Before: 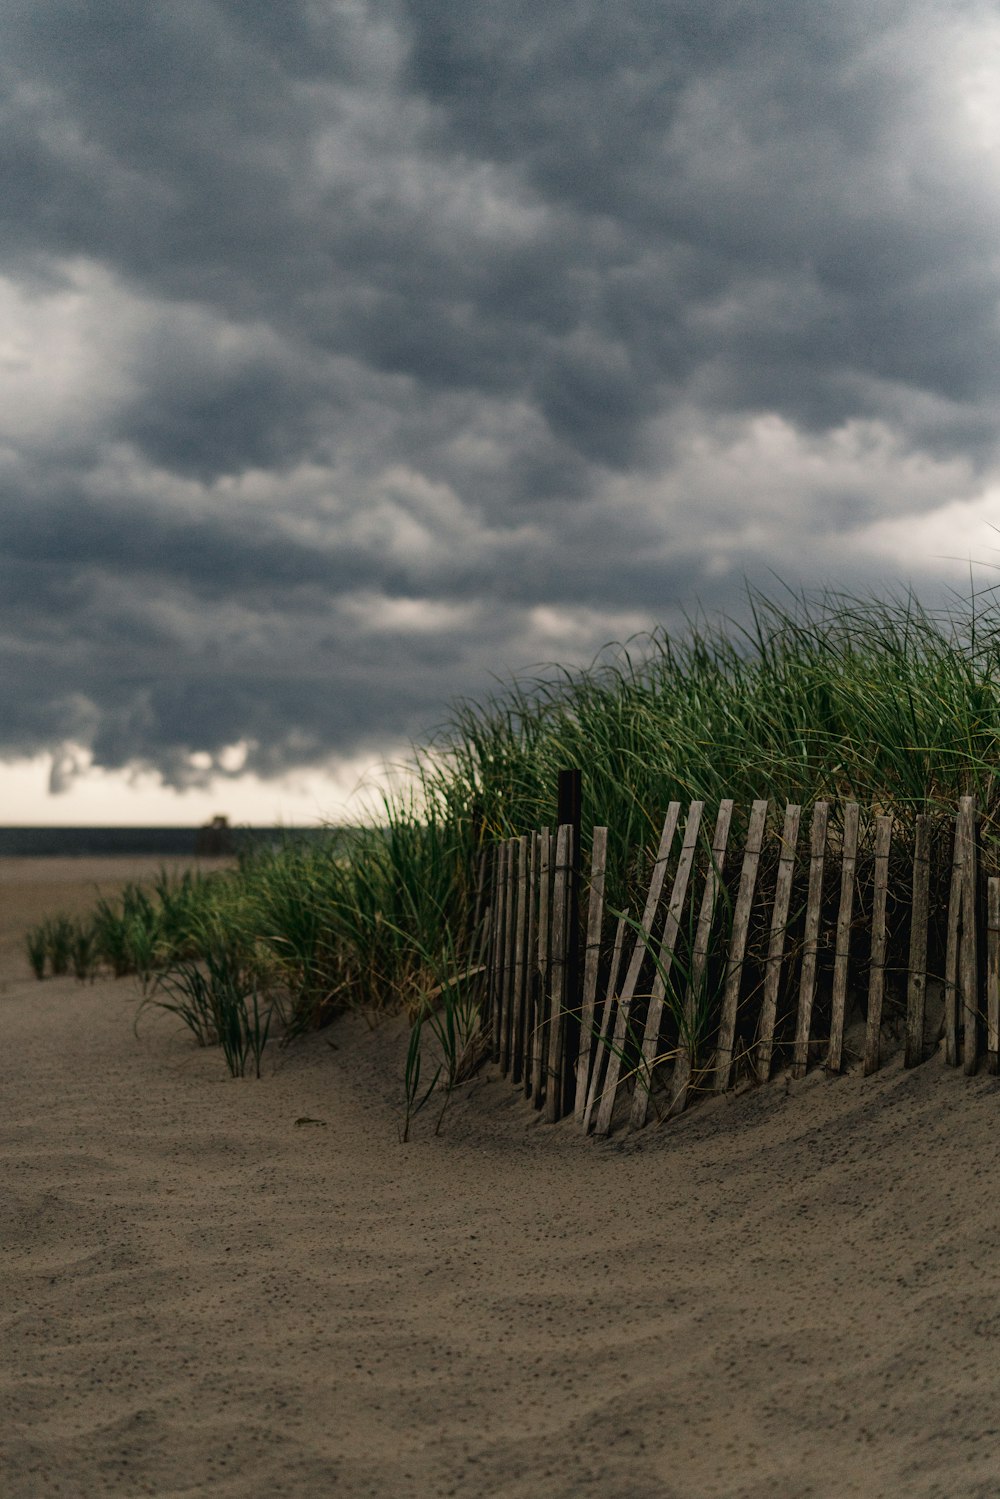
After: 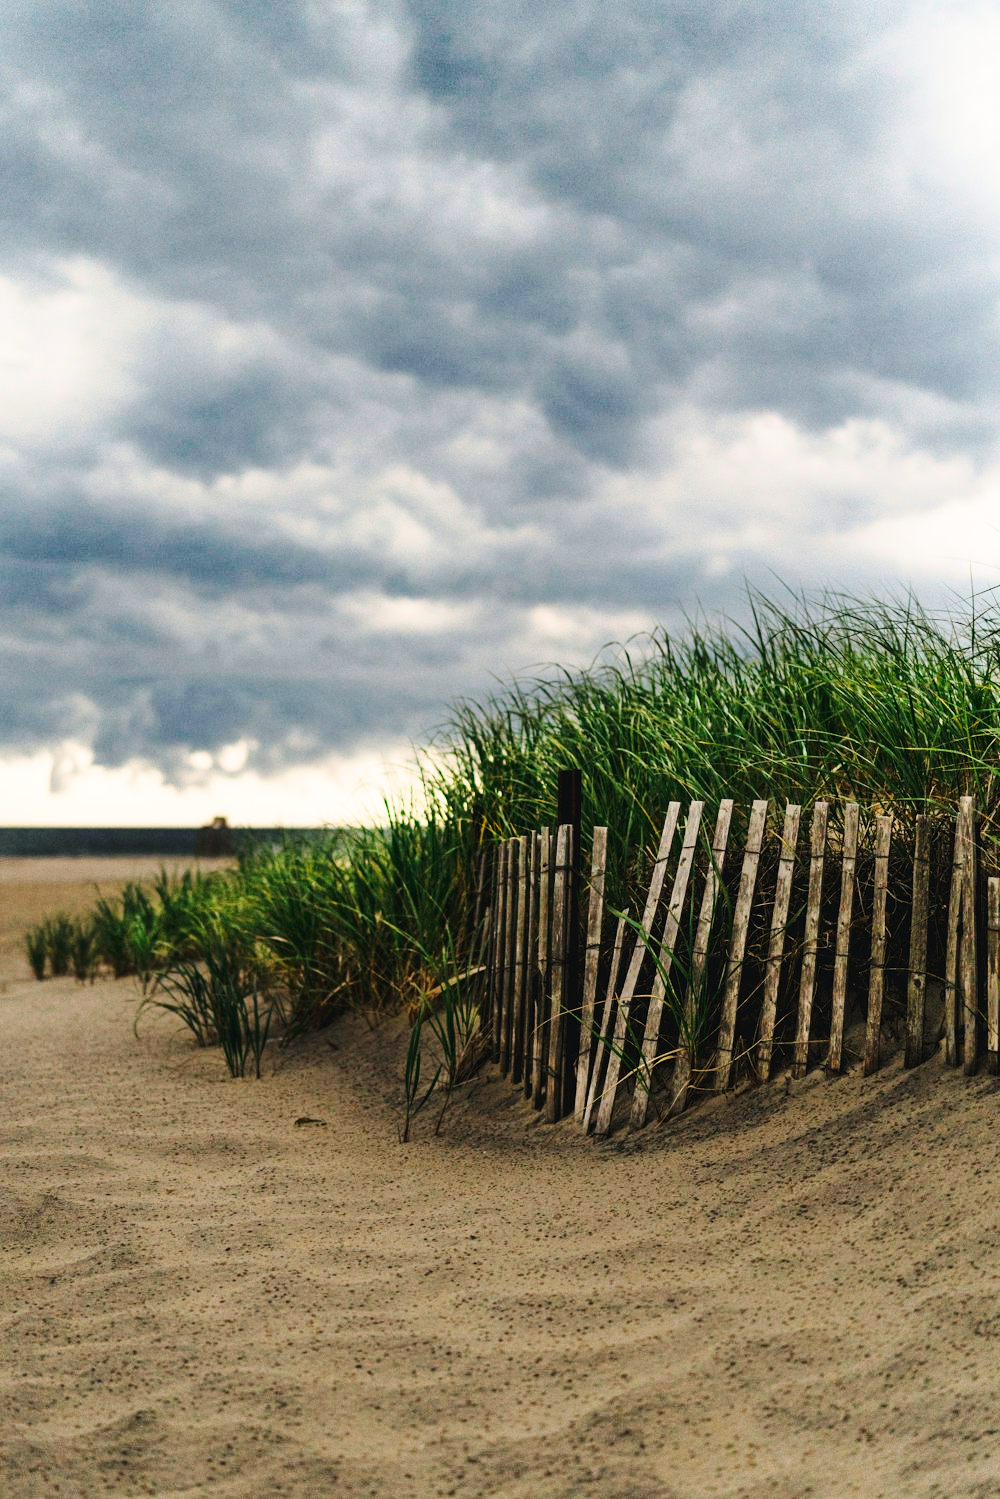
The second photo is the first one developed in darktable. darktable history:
exposure: exposure 0.078 EV, compensate highlight preservation false
rotate and perspective: automatic cropping original format, crop left 0, crop top 0
contrast brightness saturation: contrast 0.2, brightness 0.16, saturation 0.22
base curve: curves: ch0 [(0, 0) (0.028, 0.03) (0.121, 0.232) (0.46, 0.748) (0.859, 0.968) (1, 1)], preserve colors none
